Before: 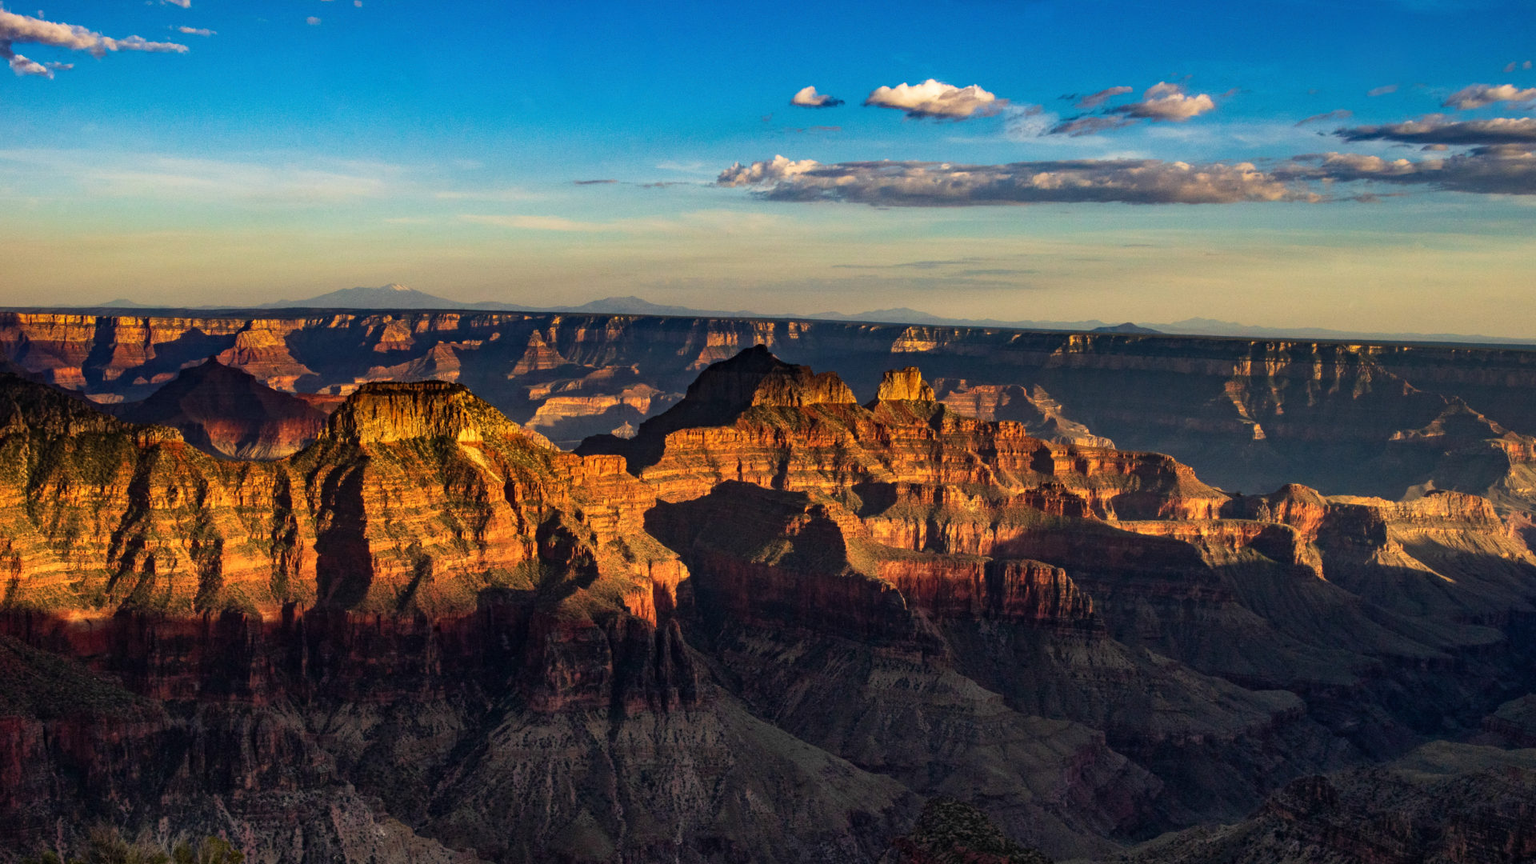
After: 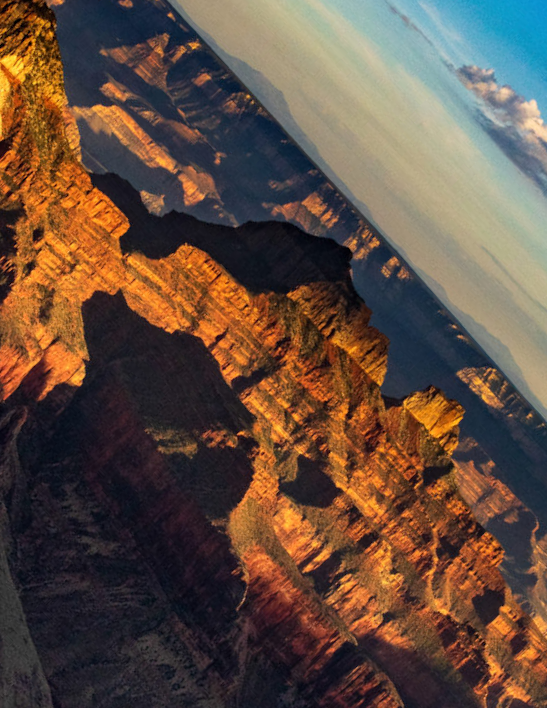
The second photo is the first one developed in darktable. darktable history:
crop and rotate: angle -46.1°, top 16.275%, right 0.966%, bottom 11.61%
